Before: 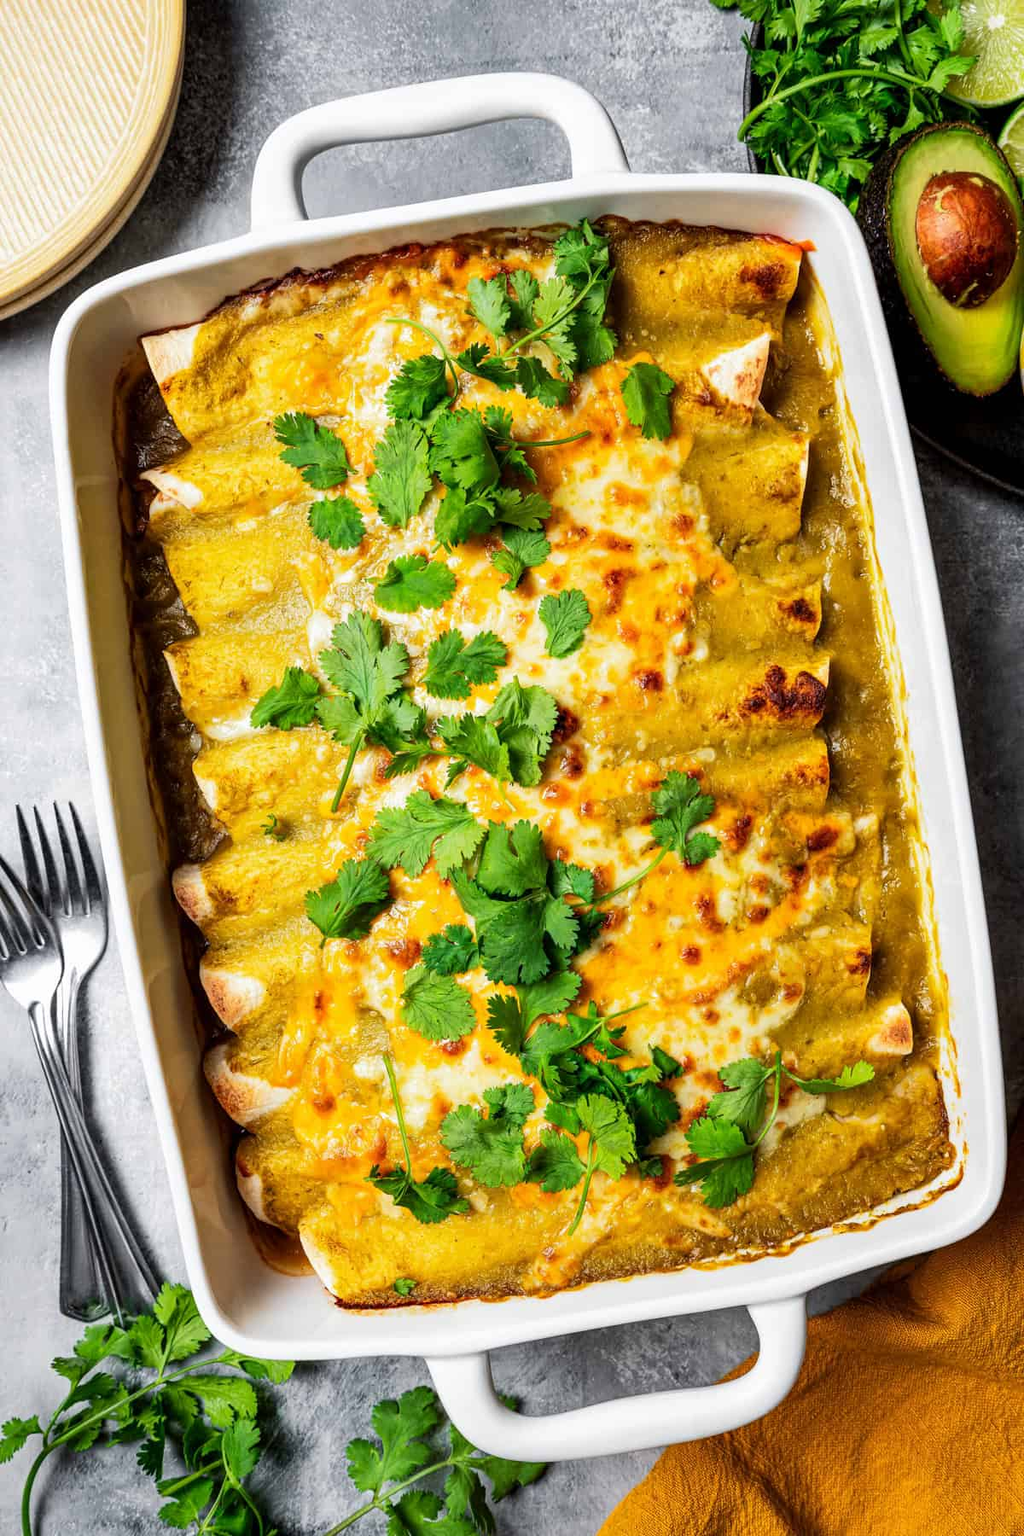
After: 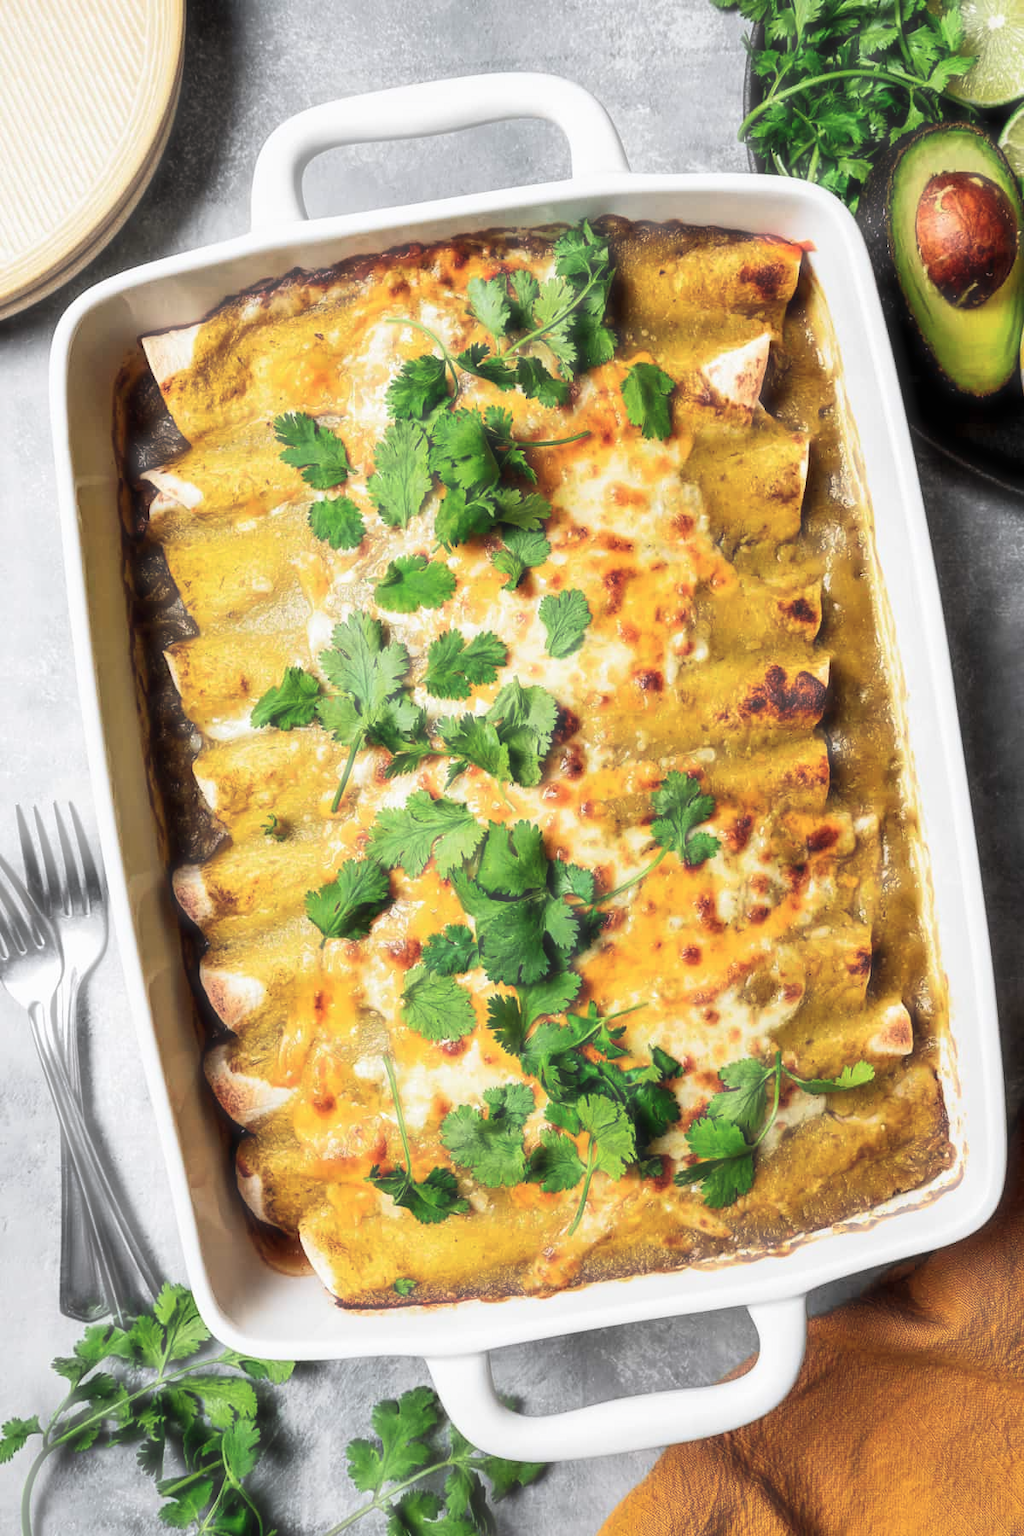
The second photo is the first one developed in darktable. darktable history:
haze removal: strength -0.888, distance 0.223, adaptive false
